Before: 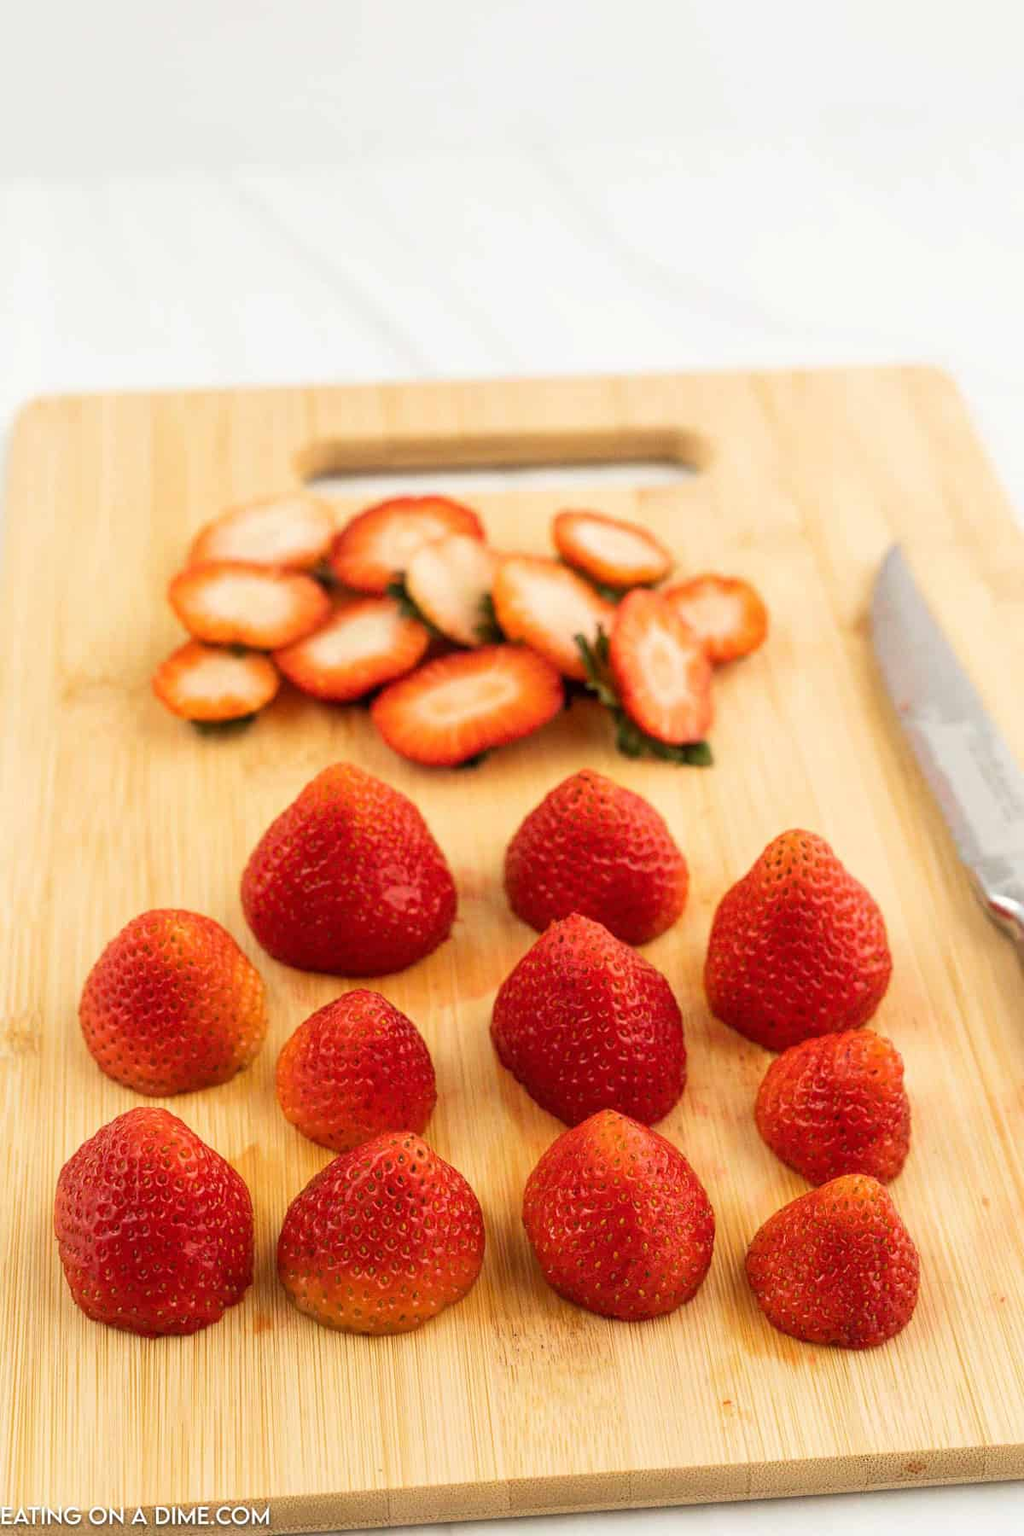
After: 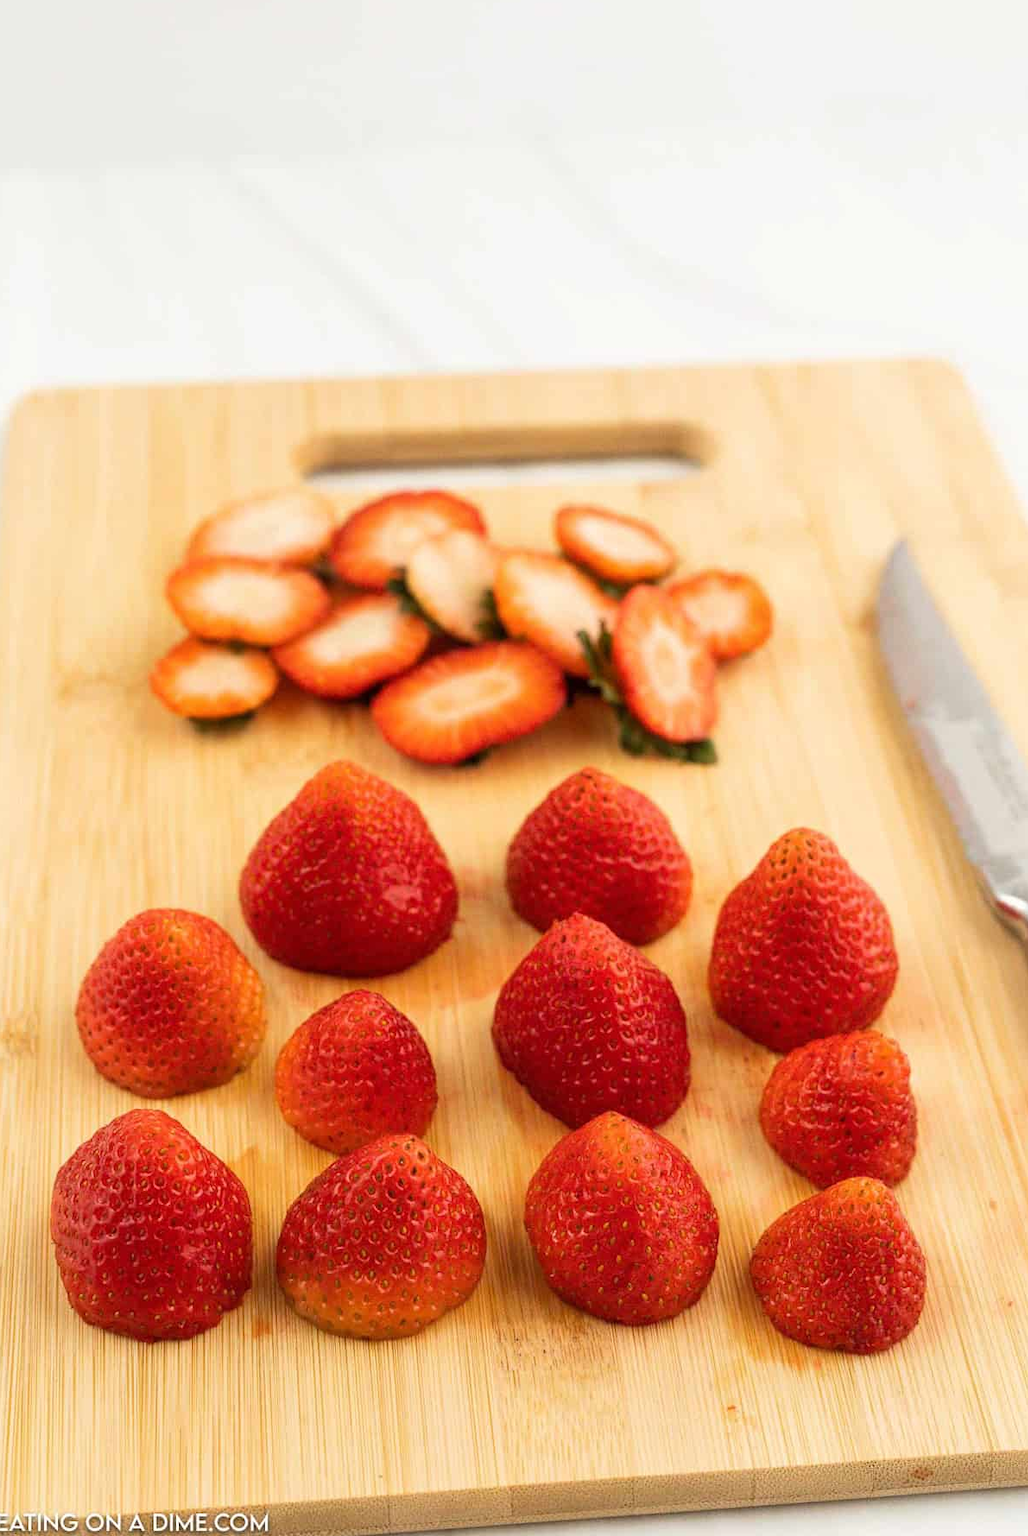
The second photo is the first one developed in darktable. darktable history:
crop: left 0.49%, top 0.736%, right 0.251%, bottom 0.379%
